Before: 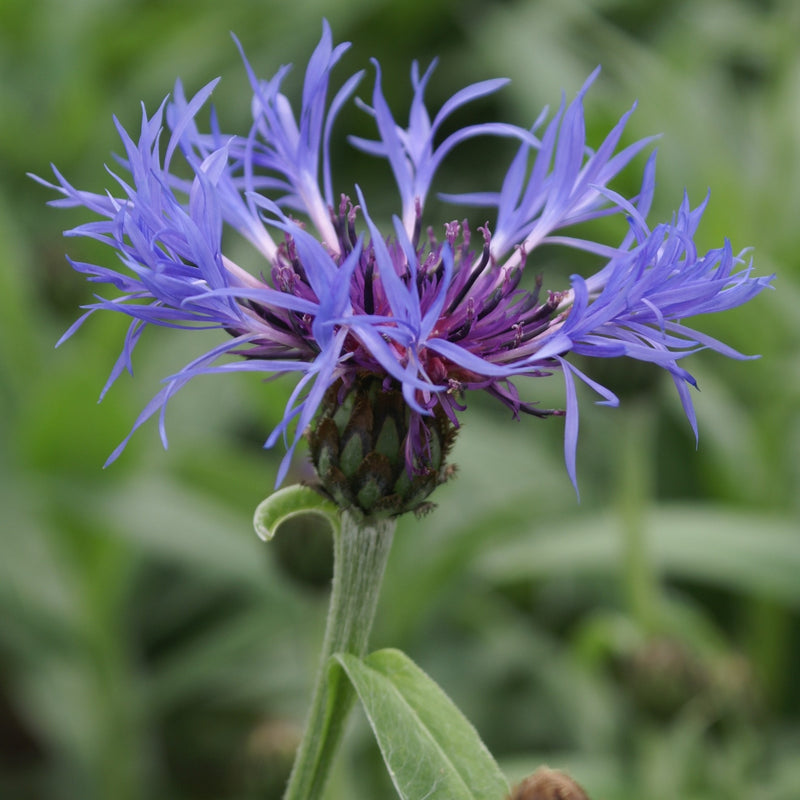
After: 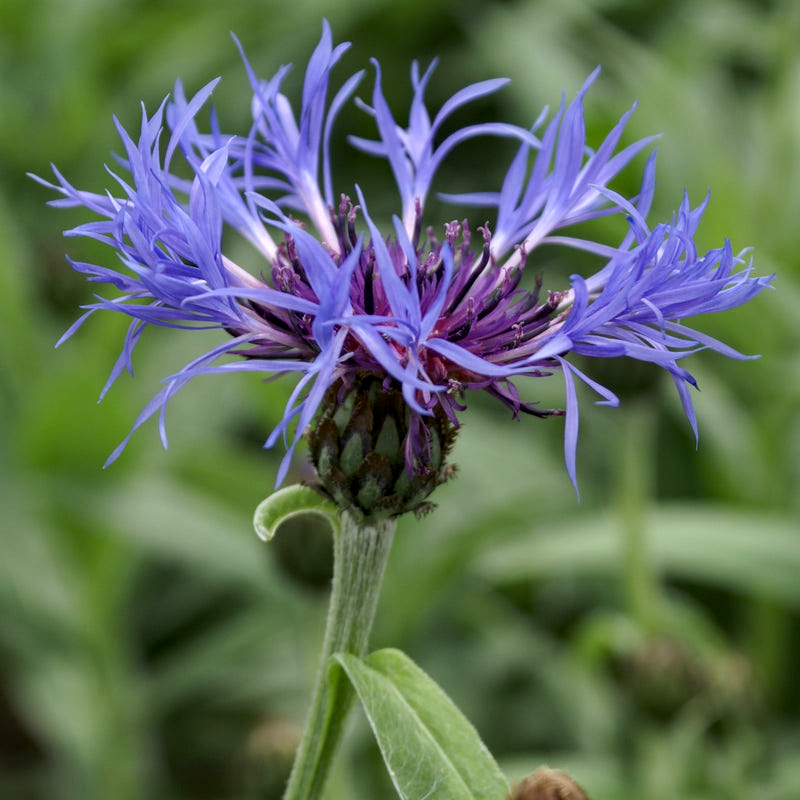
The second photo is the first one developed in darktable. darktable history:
shadows and highlights: soften with gaussian
local contrast: detail 130%
white balance: red 0.978, blue 0.999
haze removal: compatibility mode true, adaptive false
